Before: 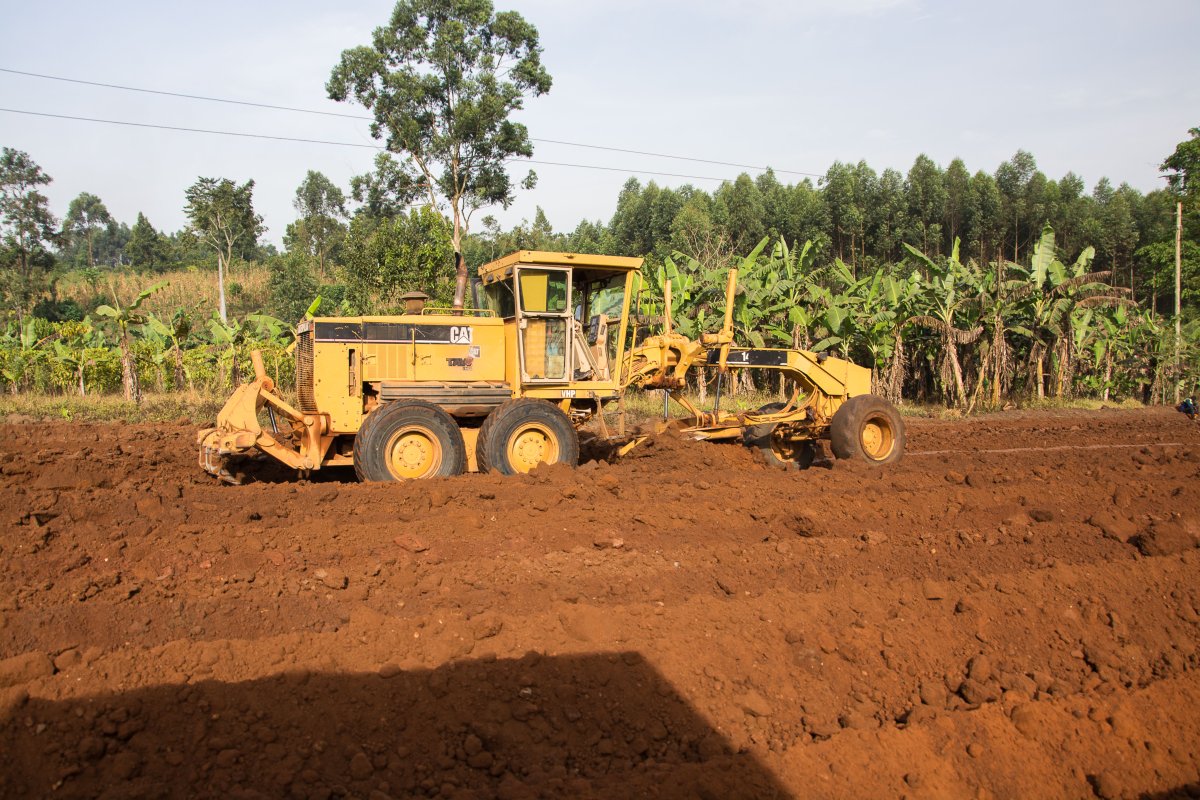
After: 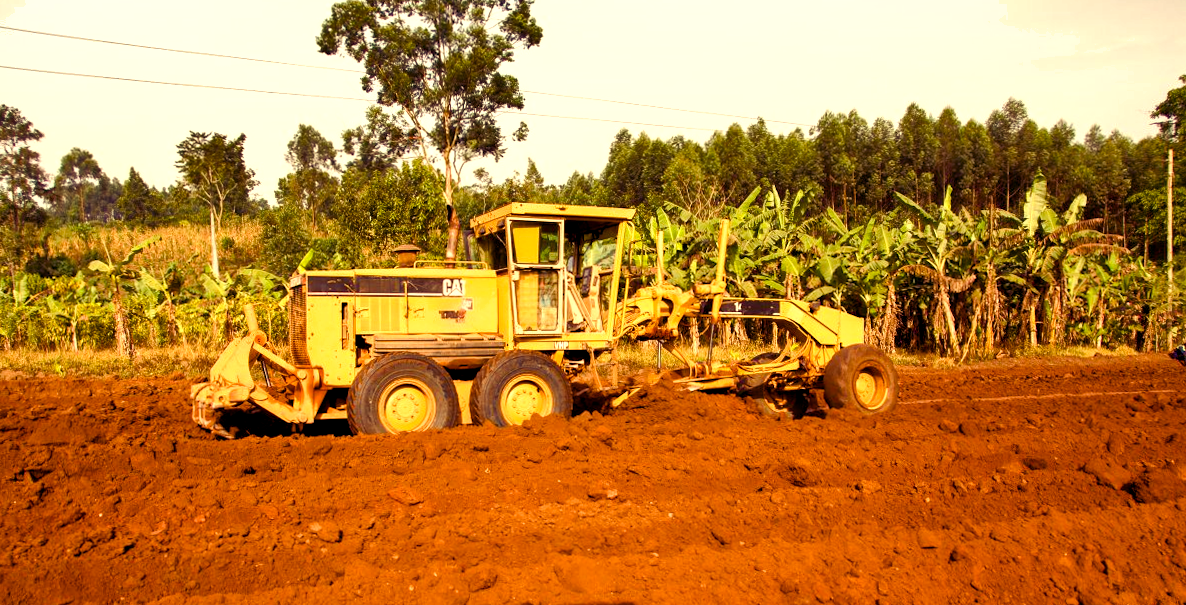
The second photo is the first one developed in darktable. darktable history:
rotate and perspective: rotation -0.45°, automatic cropping original format, crop left 0.008, crop right 0.992, crop top 0.012, crop bottom 0.988
white balance: red 1.138, green 0.996, blue 0.812
color calibration: x 0.37, y 0.382, temperature 4313.32 K
crop: top 5.667%, bottom 17.637%
shadows and highlights: shadows 60, soften with gaussian
color balance rgb: shadows lift › luminance -21.66%, shadows lift › chroma 8.98%, shadows lift › hue 283.37°, power › chroma 1.55%, power › hue 25.59°, highlights gain › luminance 6.08%, highlights gain › chroma 2.55%, highlights gain › hue 90°, global offset › luminance -0.87%, perceptual saturation grading › global saturation 27.49%, perceptual saturation grading › highlights -28.39%, perceptual saturation grading › mid-tones 15.22%, perceptual saturation grading › shadows 33.98%, perceptual brilliance grading › highlights 10%, perceptual brilliance grading › mid-tones 5%
